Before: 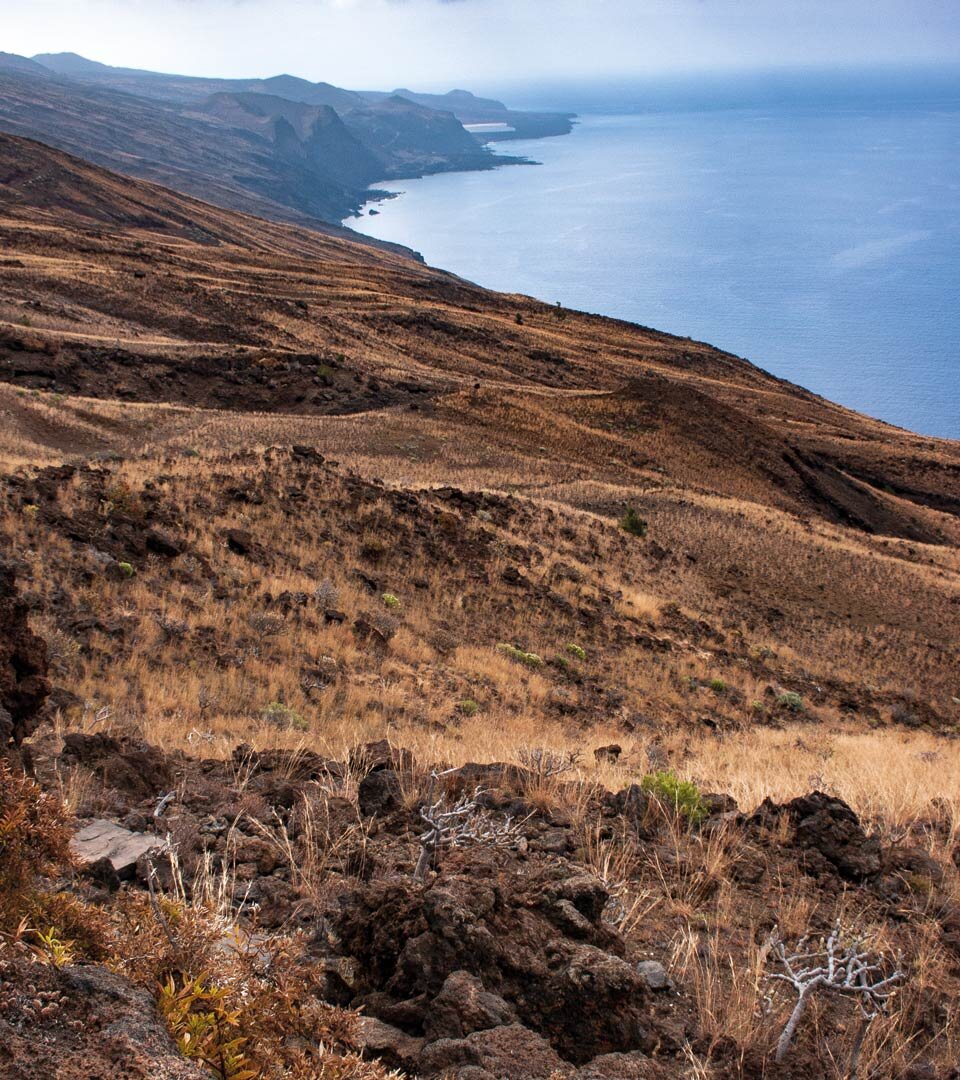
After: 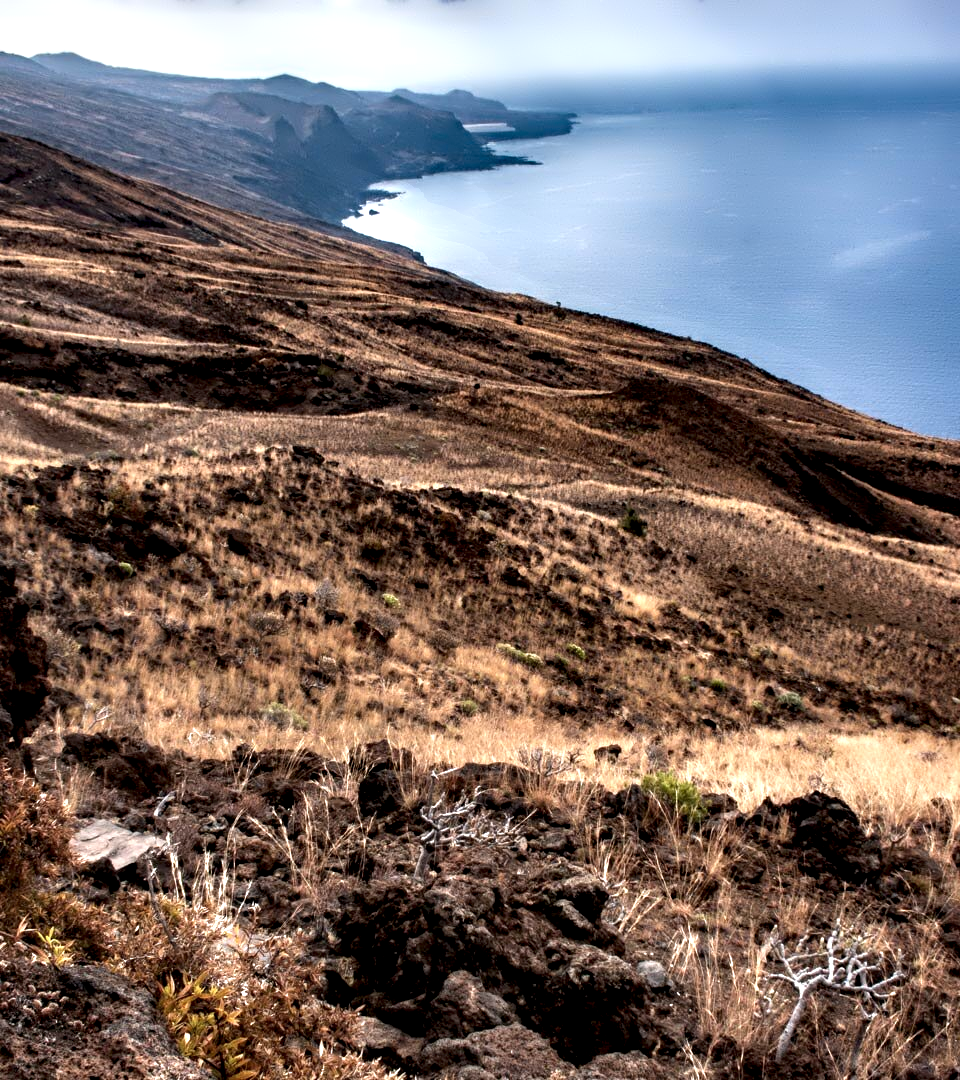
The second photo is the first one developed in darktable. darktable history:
local contrast: on, module defaults
contrast equalizer: octaves 7, y [[0.783, 0.666, 0.575, 0.77, 0.556, 0.501], [0.5 ×6], [0.5 ×6], [0, 0.02, 0.272, 0.399, 0.062, 0], [0 ×6]]
